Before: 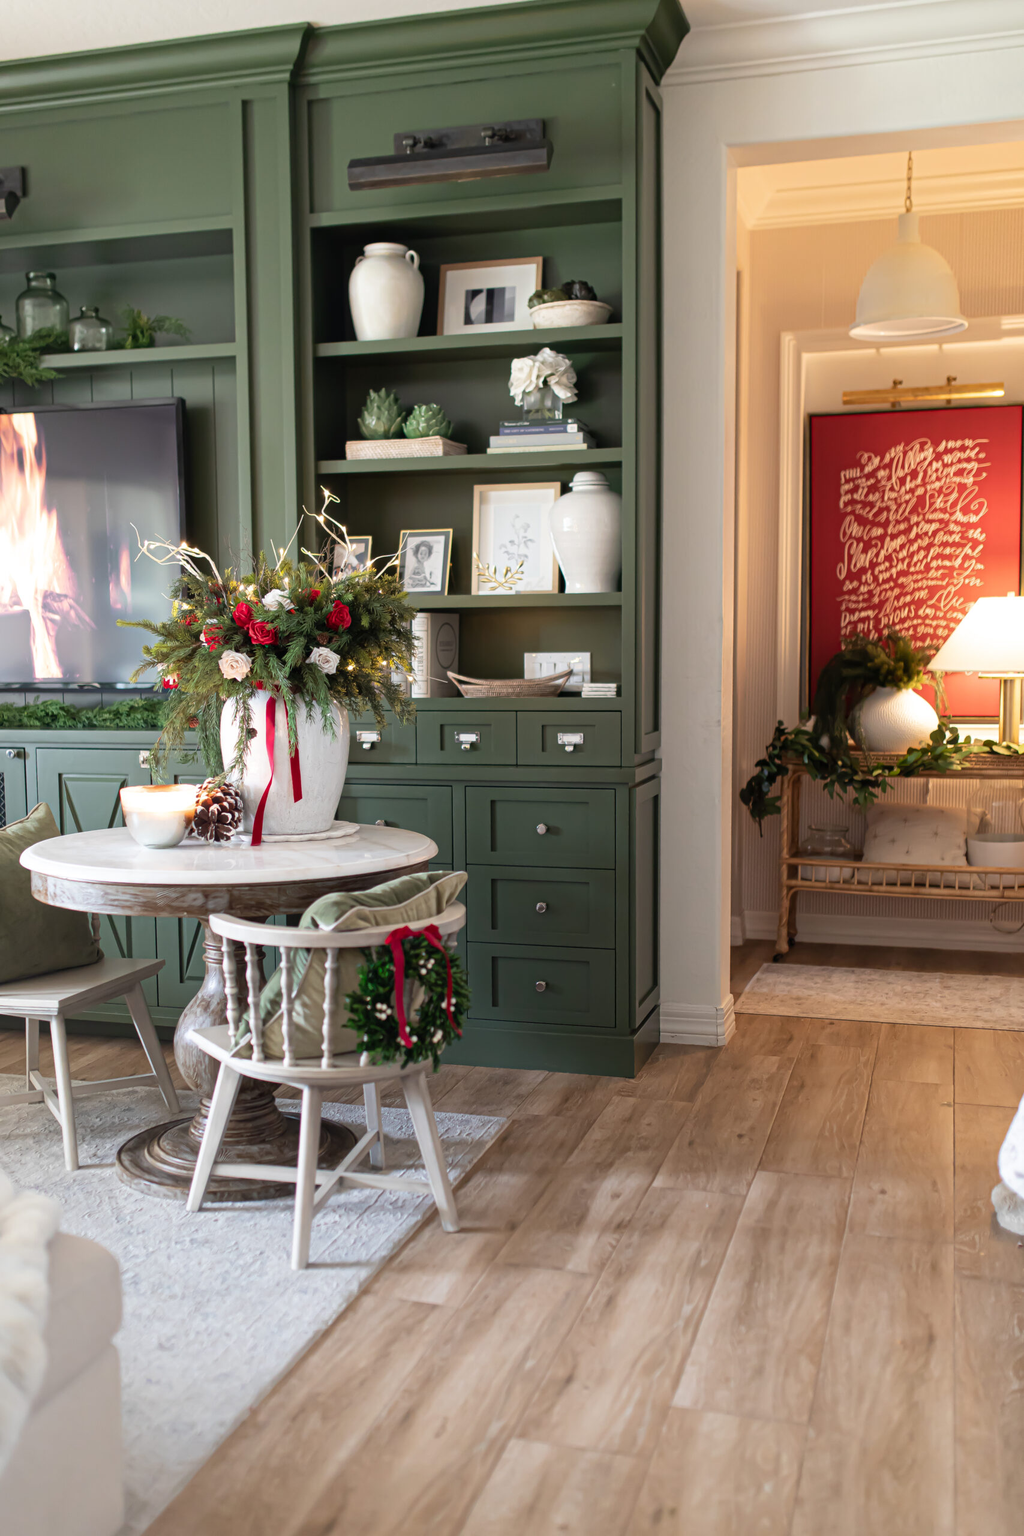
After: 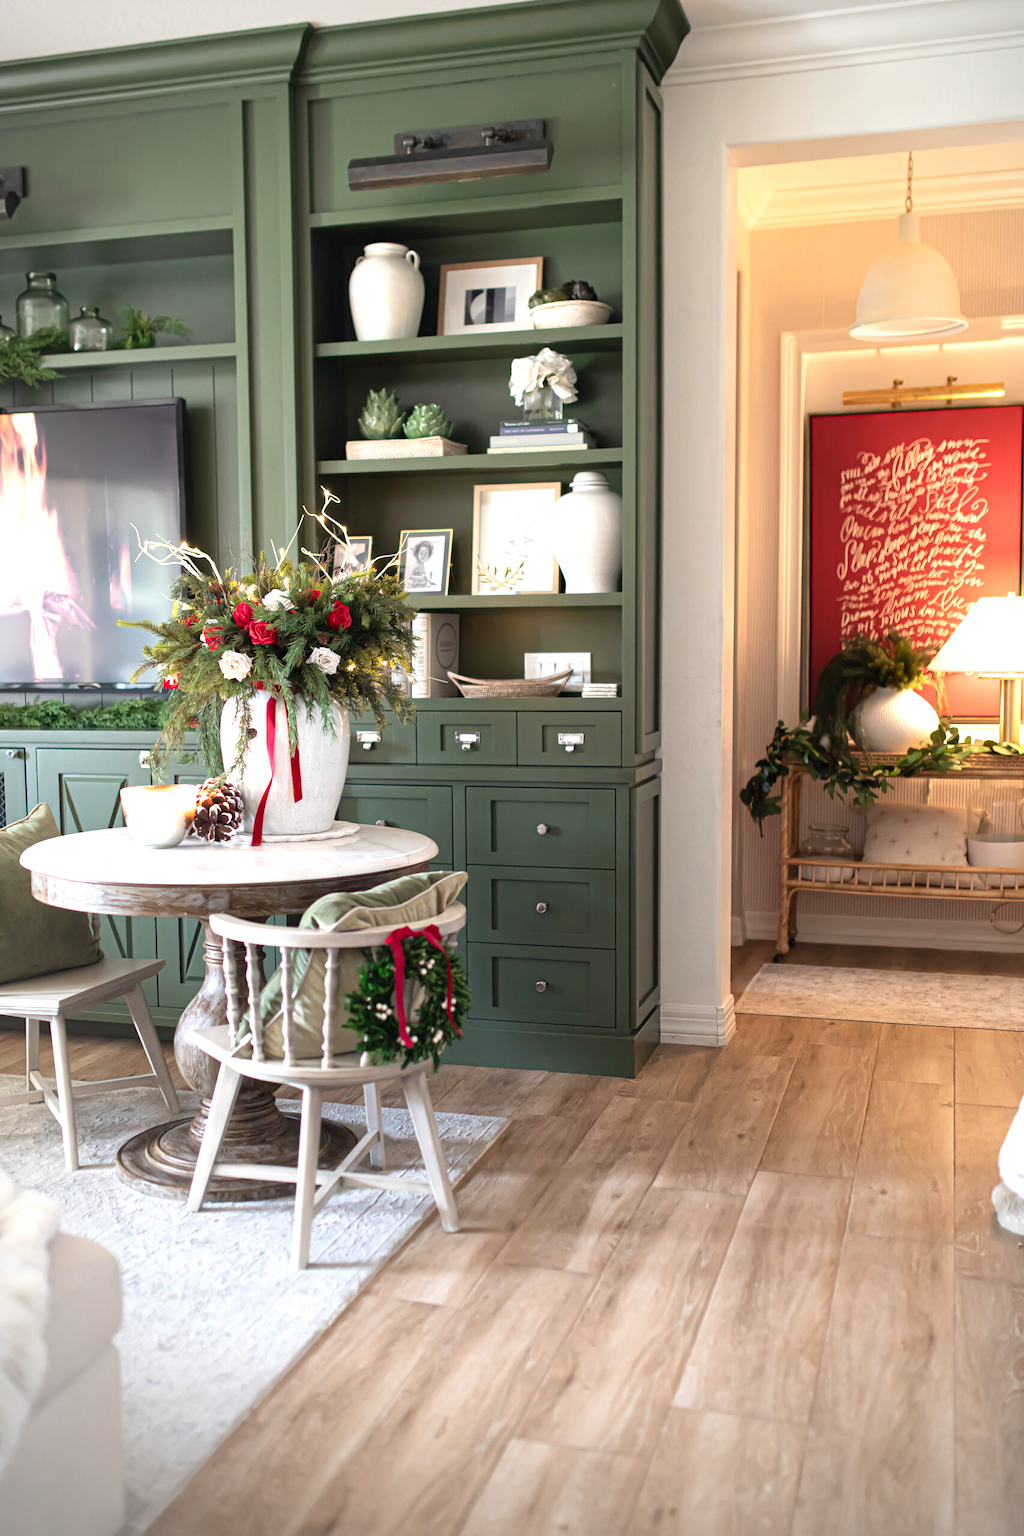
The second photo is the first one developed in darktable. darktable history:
exposure: exposure 0.566 EV, compensate highlight preservation false
vignetting: on, module defaults
